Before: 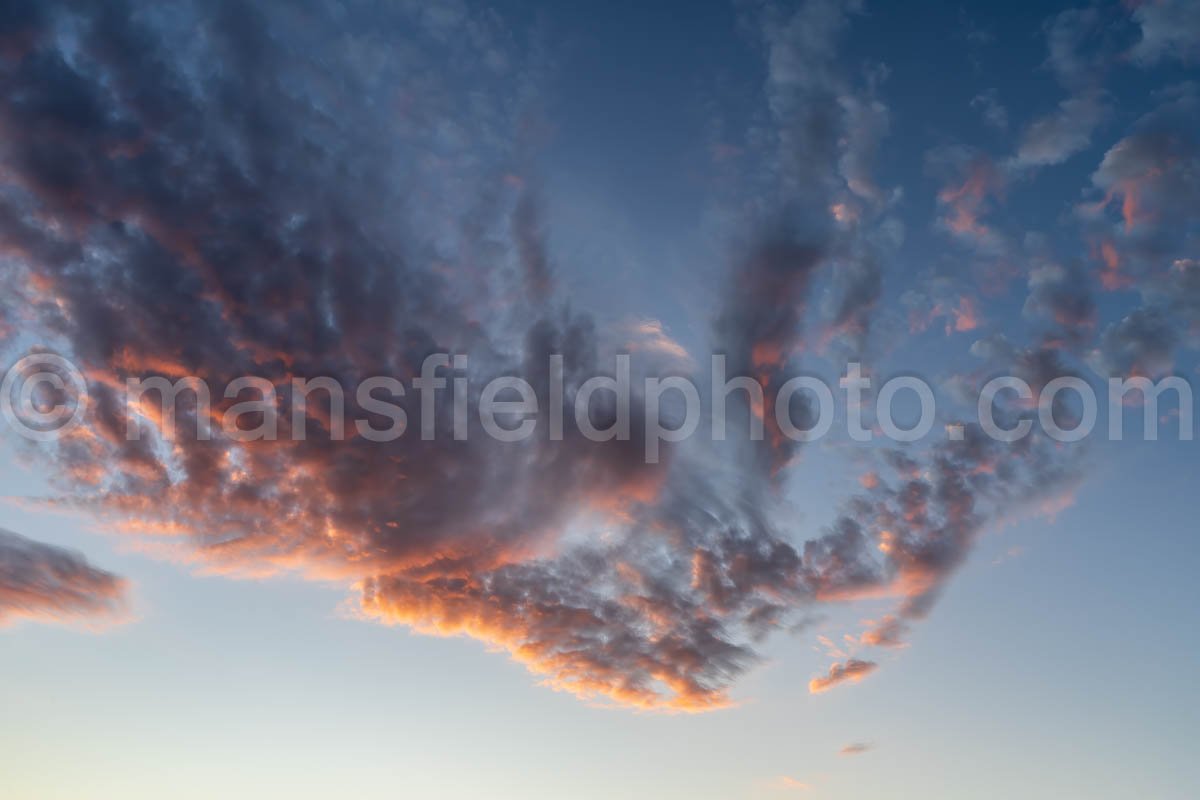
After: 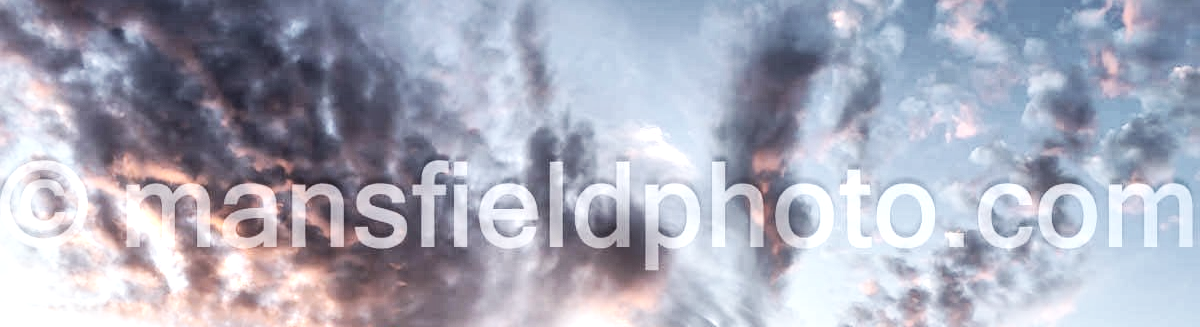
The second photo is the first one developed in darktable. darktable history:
contrast brightness saturation: brightness 0.187, saturation -0.491
local contrast: mode bilateral grid, contrast 19, coarseness 51, detail 171%, midtone range 0.2
tone equalizer: -8 EV -0.724 EV, -7 EV -0.725 EV, -6 EV -0.587 EV, -5 EV -0.407 EV, -3 EV 0.396 EV, -2 EV 0.6 EV, -1 EV 0.681 EV, +0 EV 0.743 EV, edges refinement/feathering 500, mask exposure compensation -1.57 EV, preserve details no
crop and rotate: top 24.222%, bottom 34.846%
exposure: exposure 0.604 EV, compensate highlight preservation false
haze removal: compatibility mode true, adaptive false
base curve: curves: ch0 [(0, 0) (0.032, 0.025) (0.121, 0.166) (0.206, 0.329) (0.605, 0.79) (1, 1)], preserve colors none
